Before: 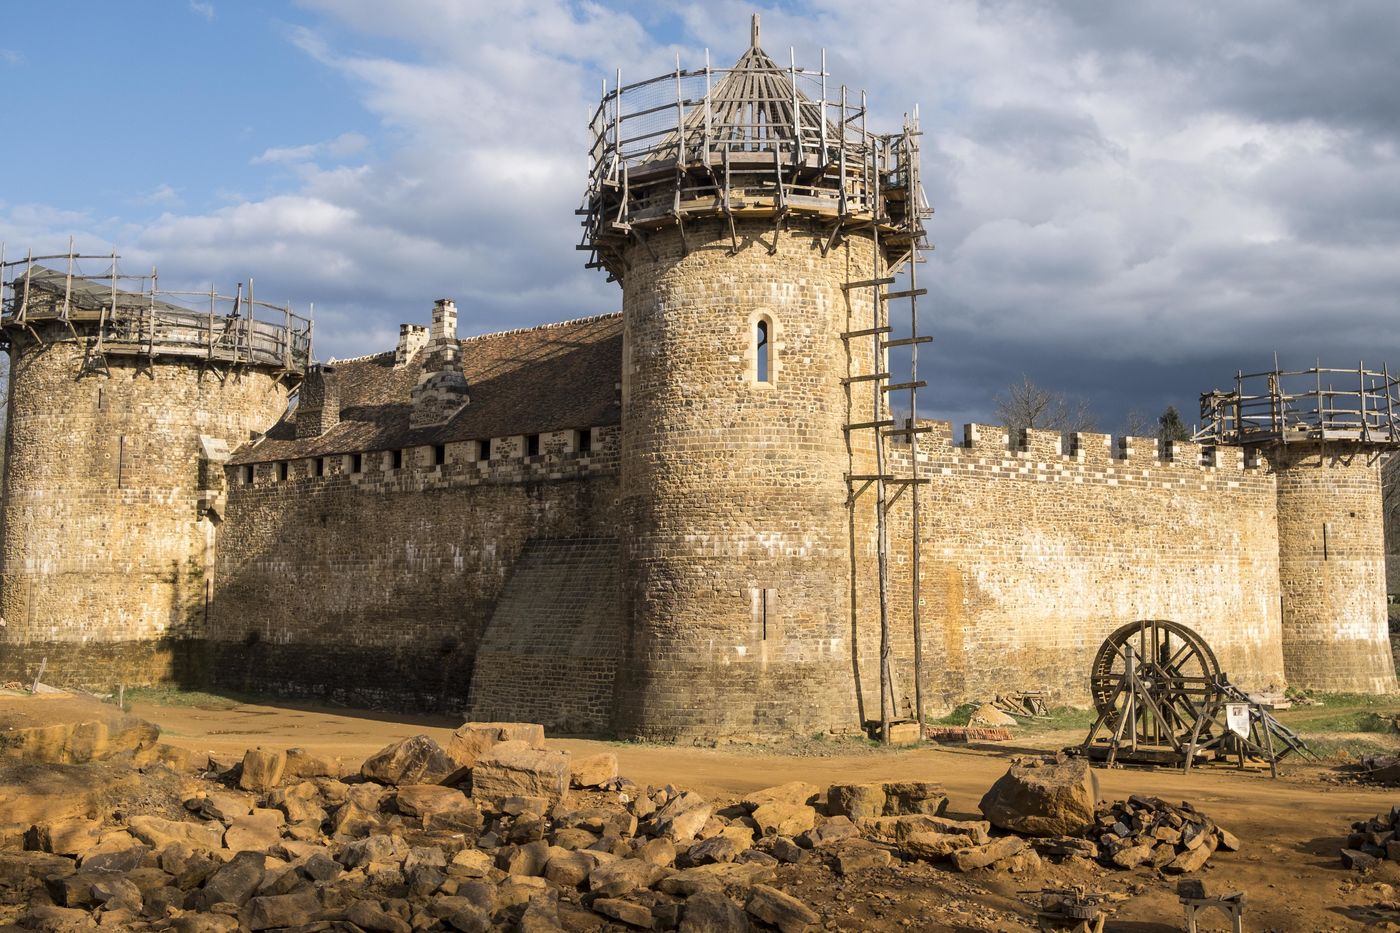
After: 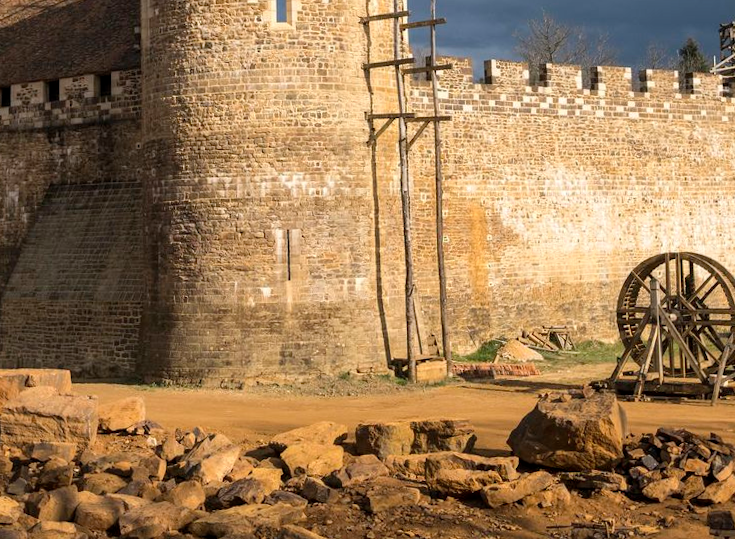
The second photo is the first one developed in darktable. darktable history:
rotate and perspective: rotation -1.24°, automatic cropping off
crop: left 34.479%, top 38.822%, right 13.718%, bottom 5.172%
